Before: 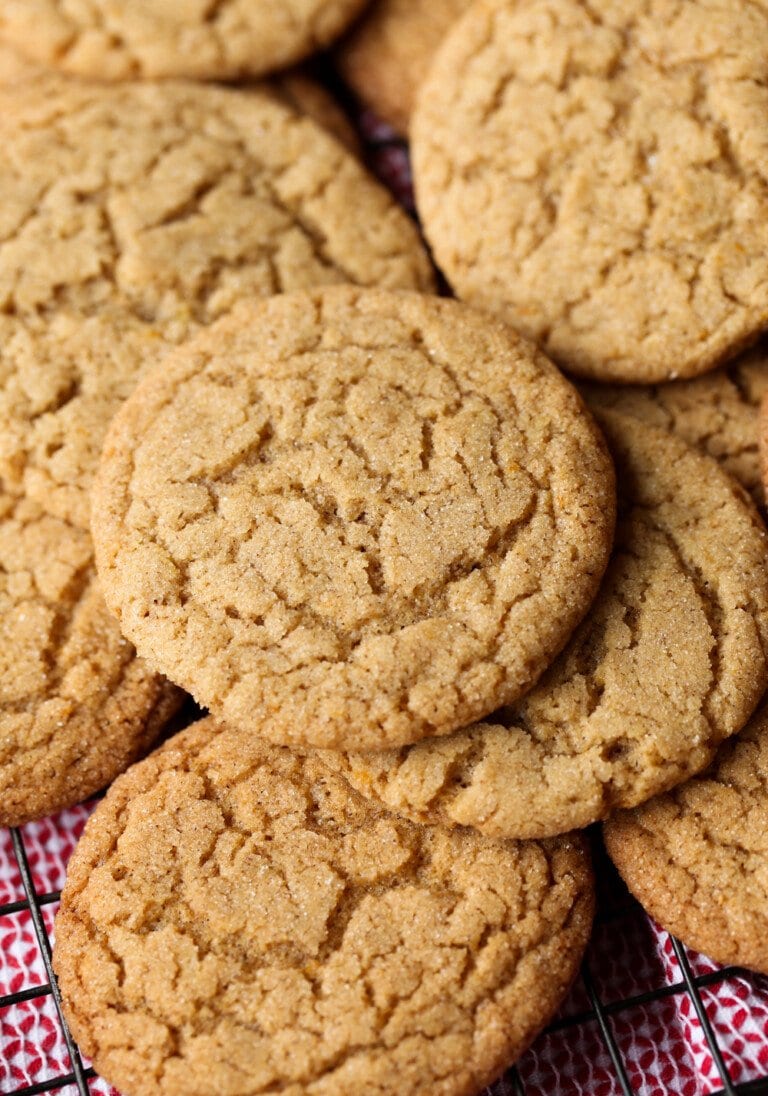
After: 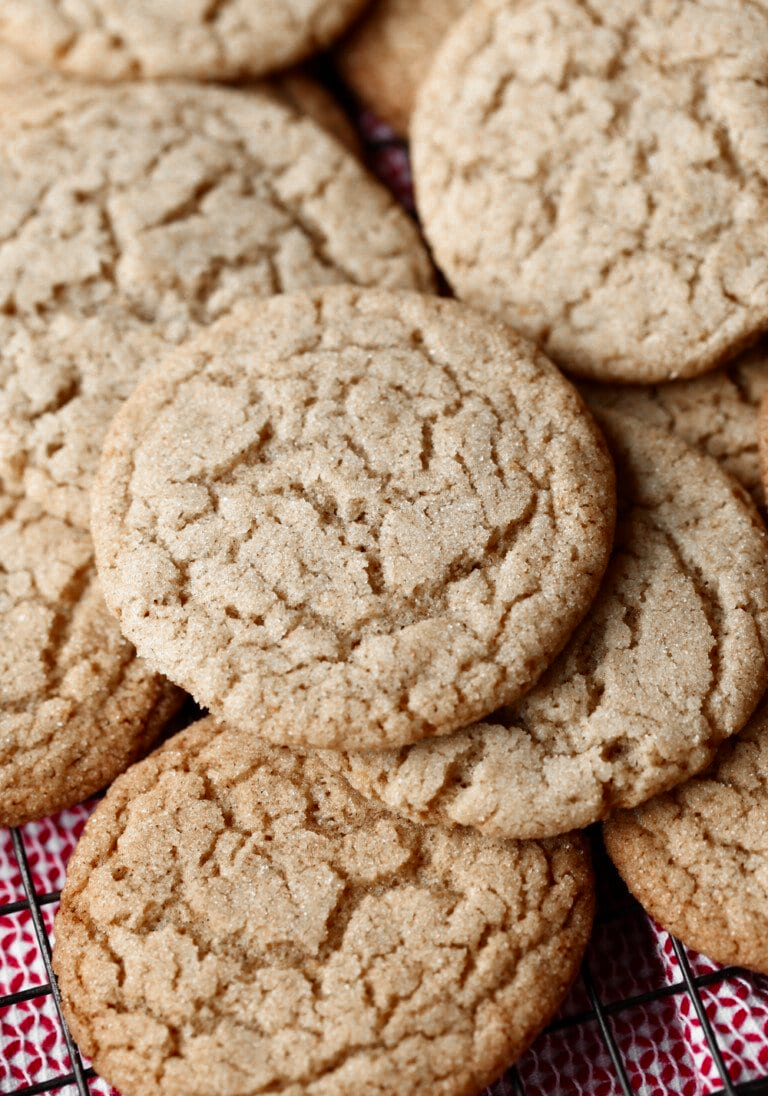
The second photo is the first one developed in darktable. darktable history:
color zones: curves: ch0 [(0, 0.497) (0.096, 0.361) (0.221, 0.538) (0.429, 0.5) (0.571, 0.5) (0.714, 0.5) (0.857, 0.5) (1, 0.497)]; ch1 [(0, 0.5) (0.143, 0.5) (0.257, -0.002) (0.429, 0.04) (0.571, -0.001) (0.714, -0.015) (0.857, 0.024) (1, 0.5)]
